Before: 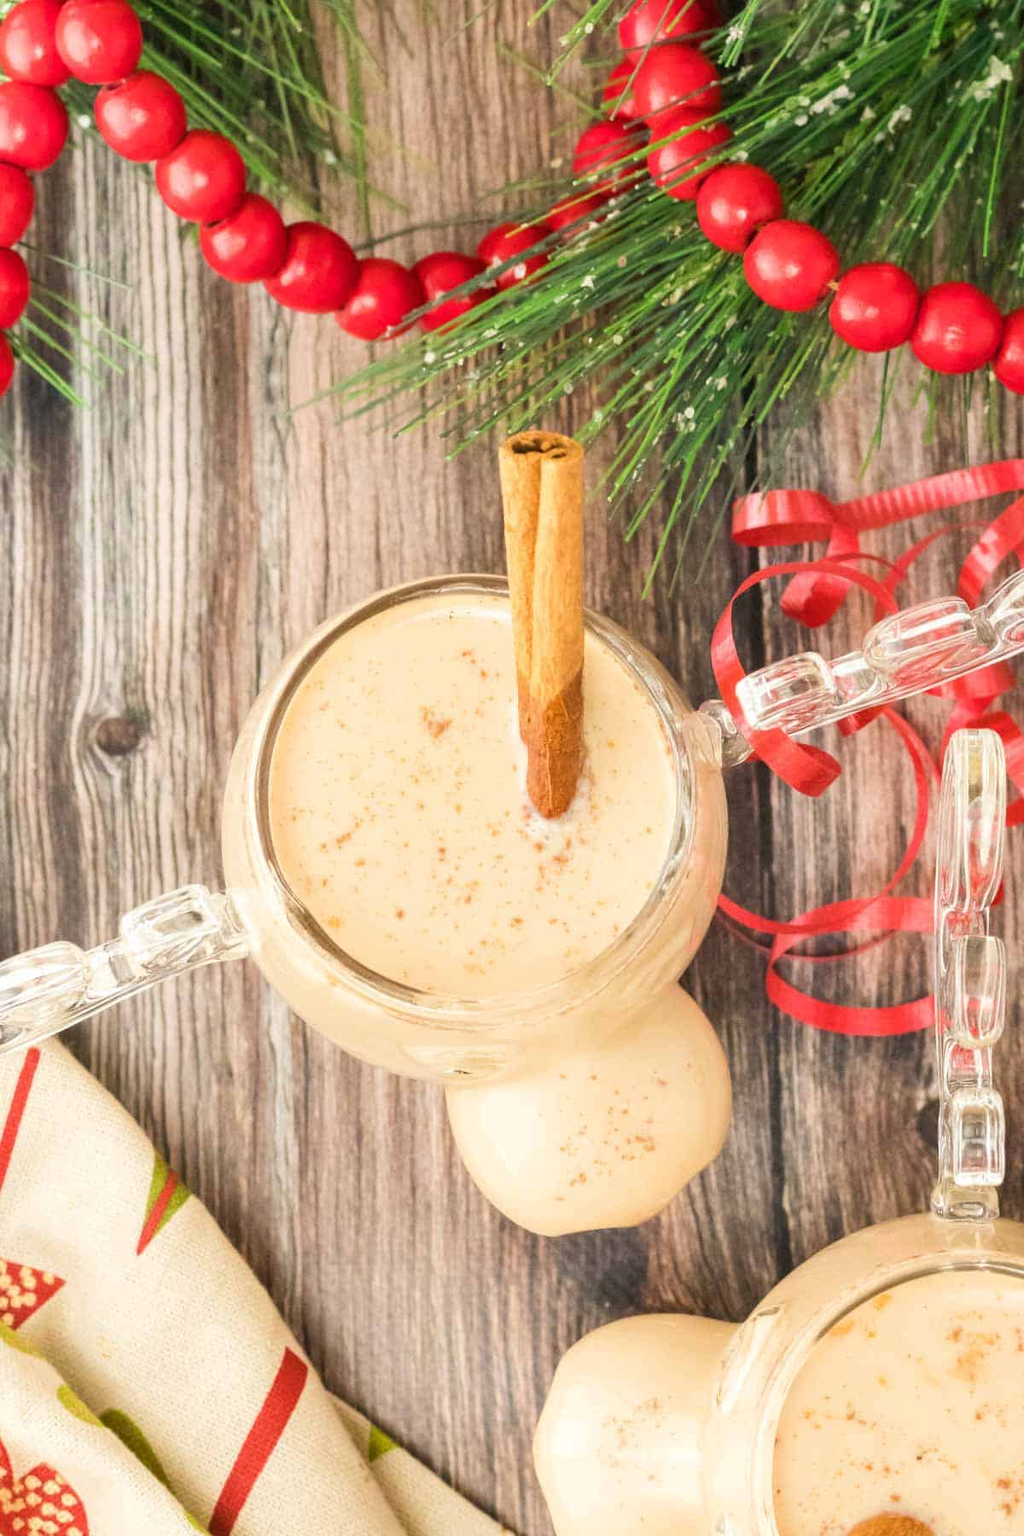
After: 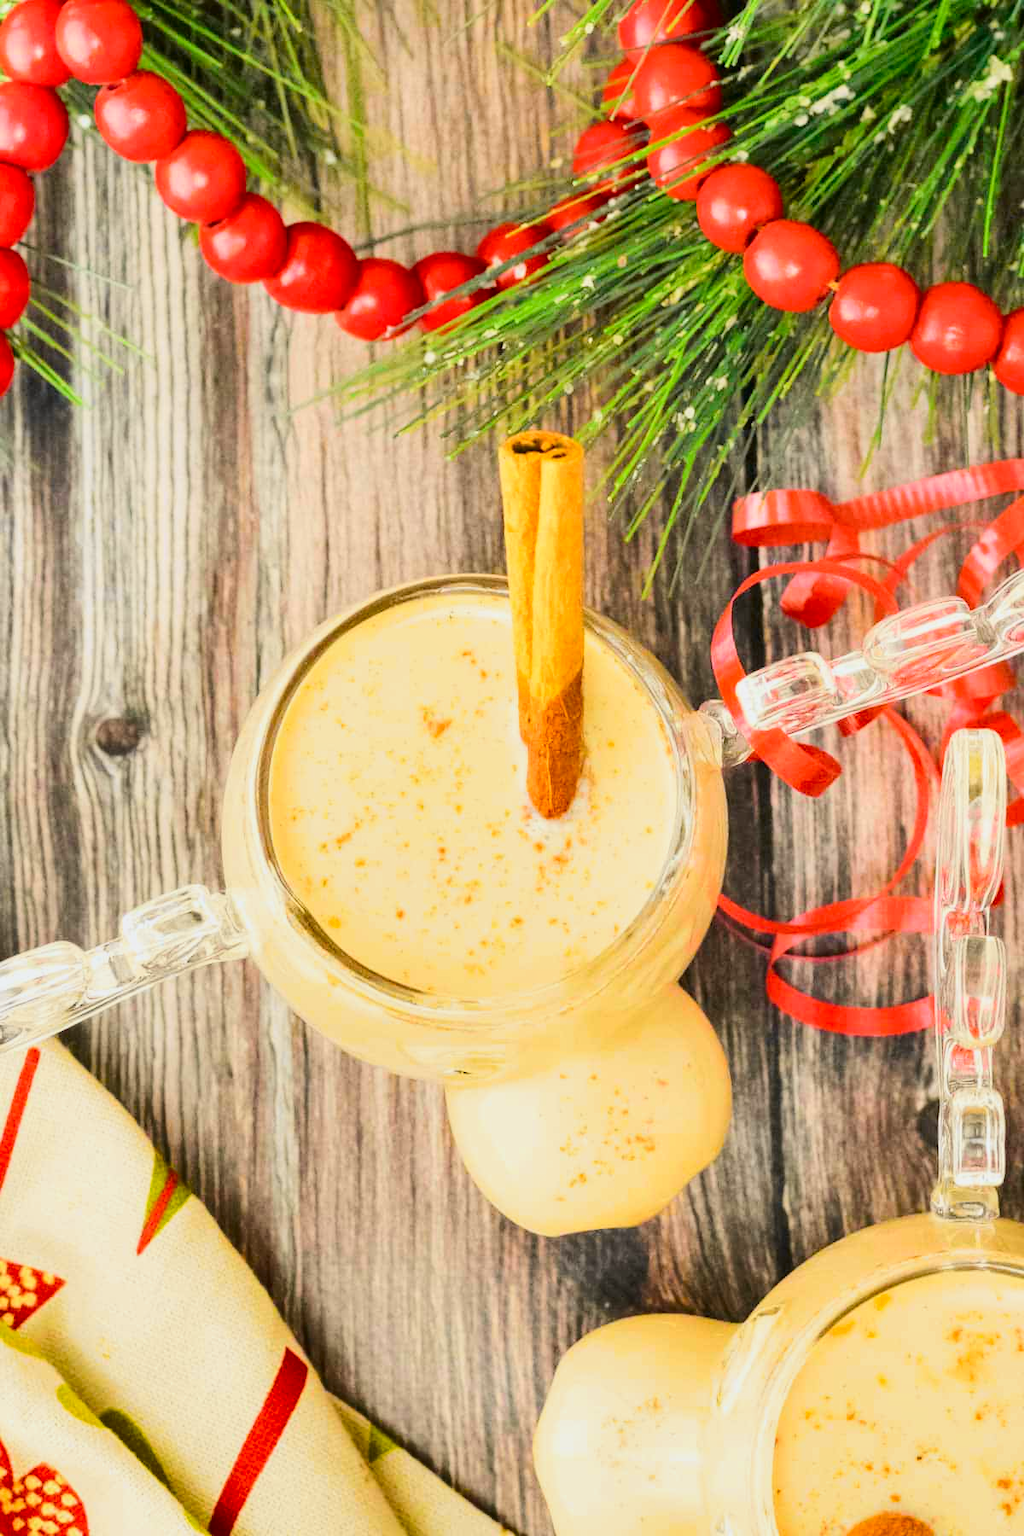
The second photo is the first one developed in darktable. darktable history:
shadows and highlights: radius 264.75, soften with gaussian
tone curve: curves: ch0 [(0, 0) (0.11, 0.061) (0.256, 0.259) (0.398, 0.494) (0.498, 0.611) (0.65, 0.757) (0.835, 0.883) (1, 0.961)]; ch1 [(0, 0) (0.346, 0.307) (0.408, 0.369) (0.453, 0.457) (0.482, 0.479) (0.502, 0.498) (0.521, 0.51) (0.553, 0.554) (0.618, 0.65) (0.693, 0.727) (1, 1)]; ch2 [(0, 0) (0.366, 0.337) (0.434, 0.46) (0.485, 0.494) (0.5, 0.494) (0.511, 0.508) (0.537, 0.55) (0.579, 0.599) (0.621, 0.693) (1, 1)], color space Lab, independent channels, preserve colors none
white balance: emerald 1
